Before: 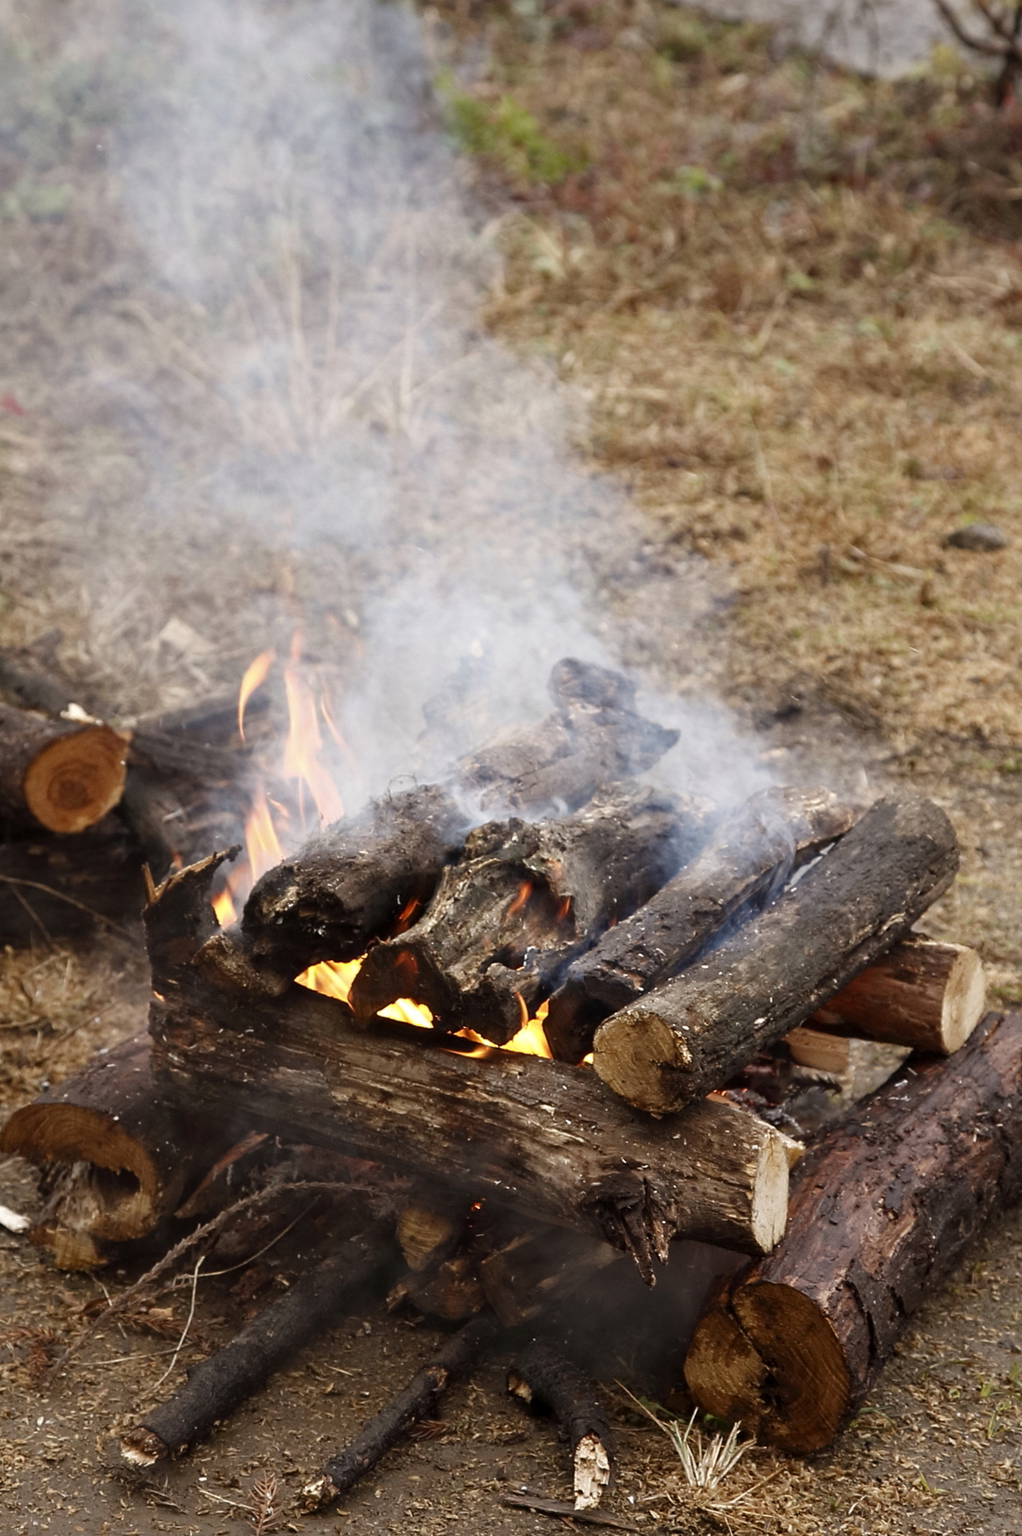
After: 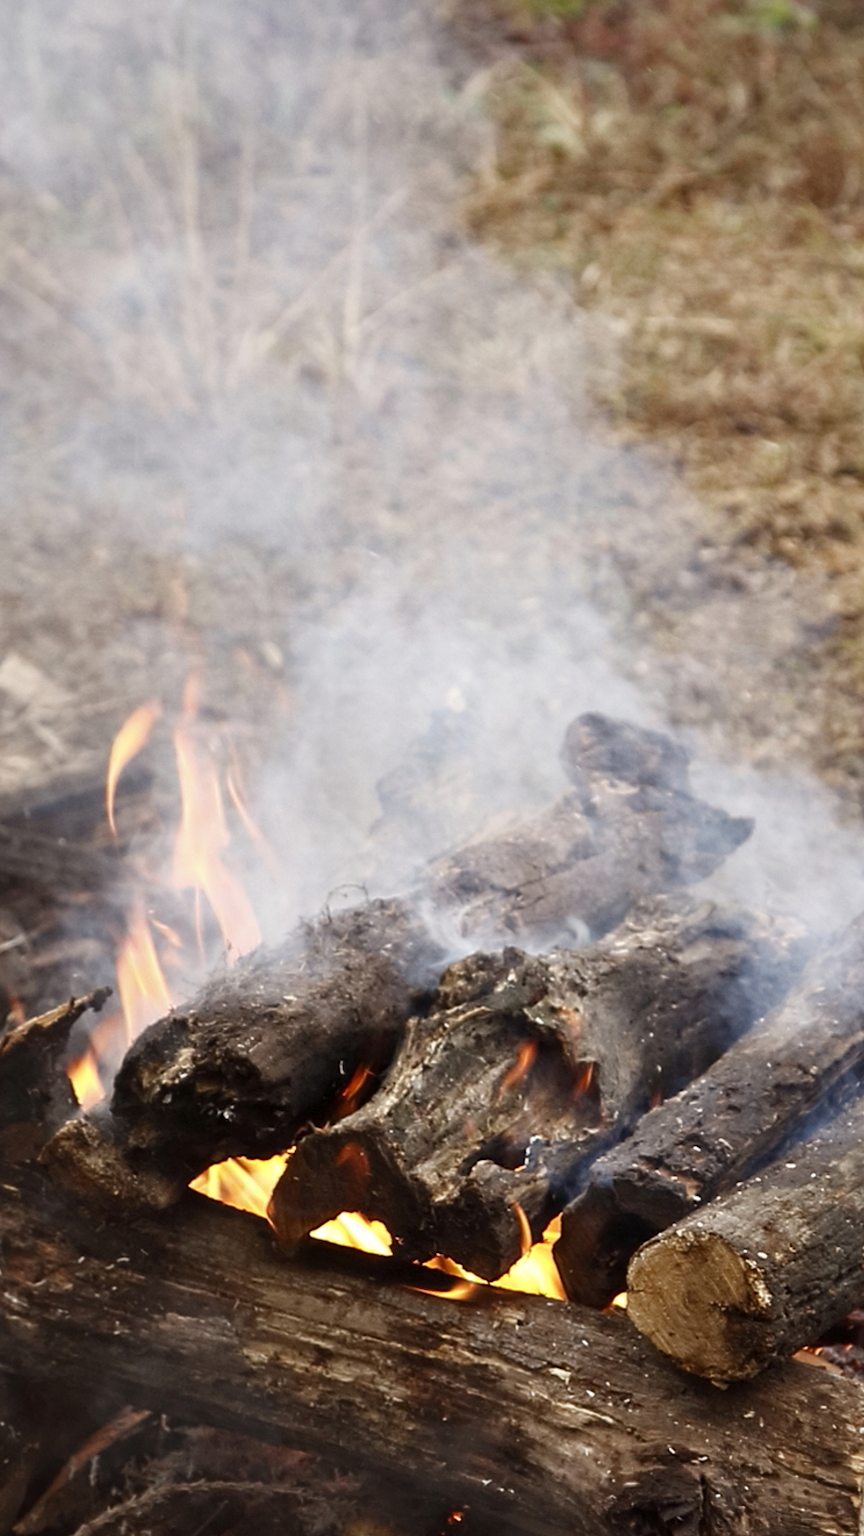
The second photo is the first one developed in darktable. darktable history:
crop: left 16.202%, top 11.208%, right 26.045%, bottom 20.557%
exposure: compensate highlight preservation false
